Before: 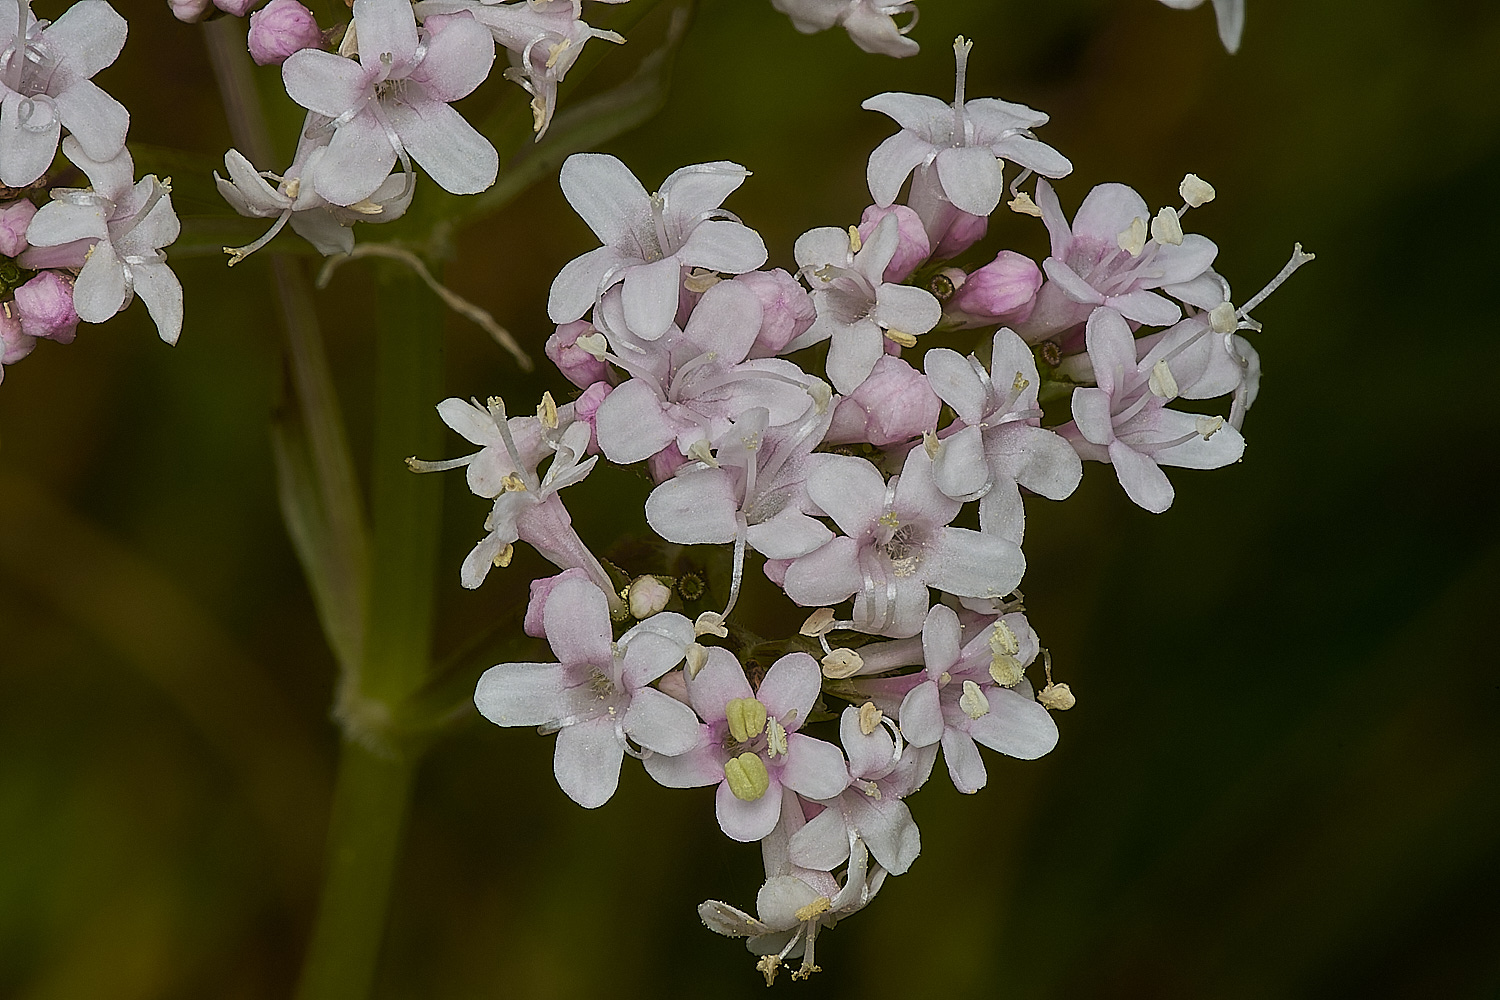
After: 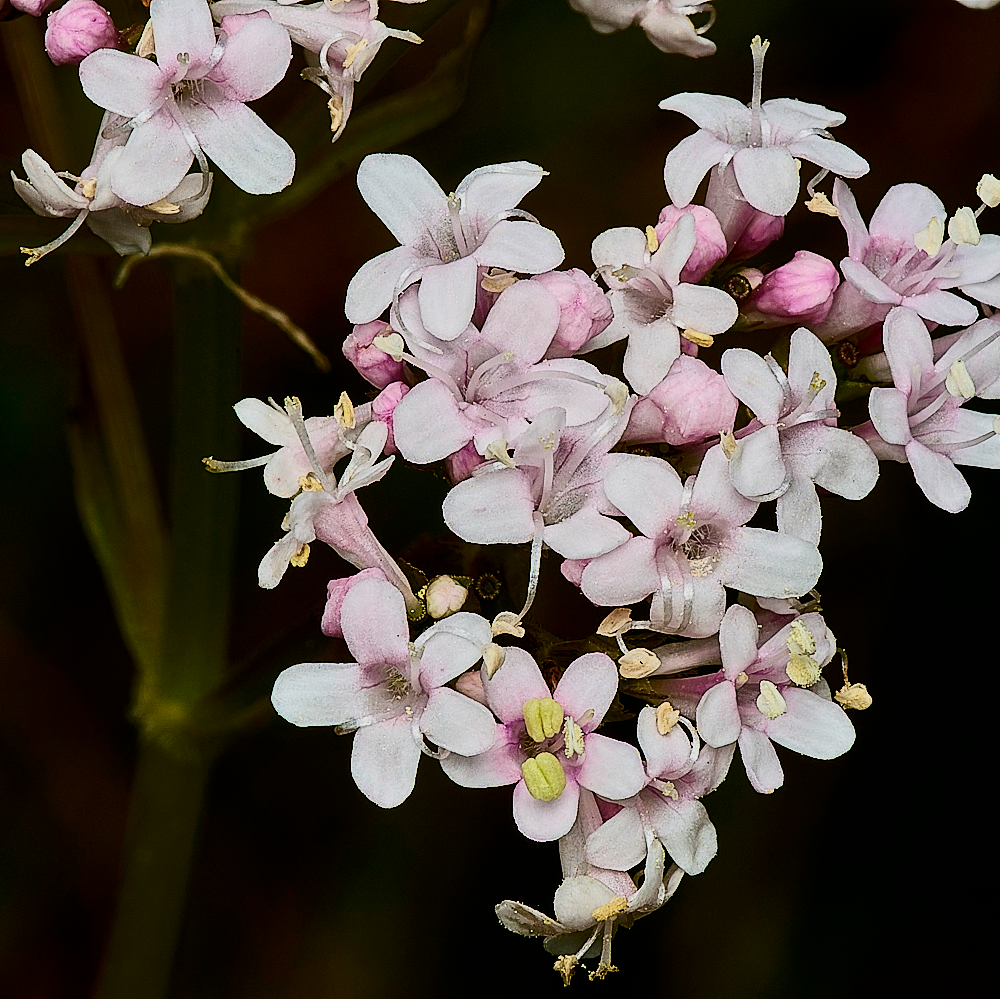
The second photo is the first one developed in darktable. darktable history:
contrast brightness saturation: contrast 0.4, brightness 0.05, saturation 0.25
crop and rotate: left 13.537%, right 19.796%
filmic rgb: black relative exposure -7.15 EV, white relative exposure 5.36 EV, hardness 3.02, color science v6 (2022)
